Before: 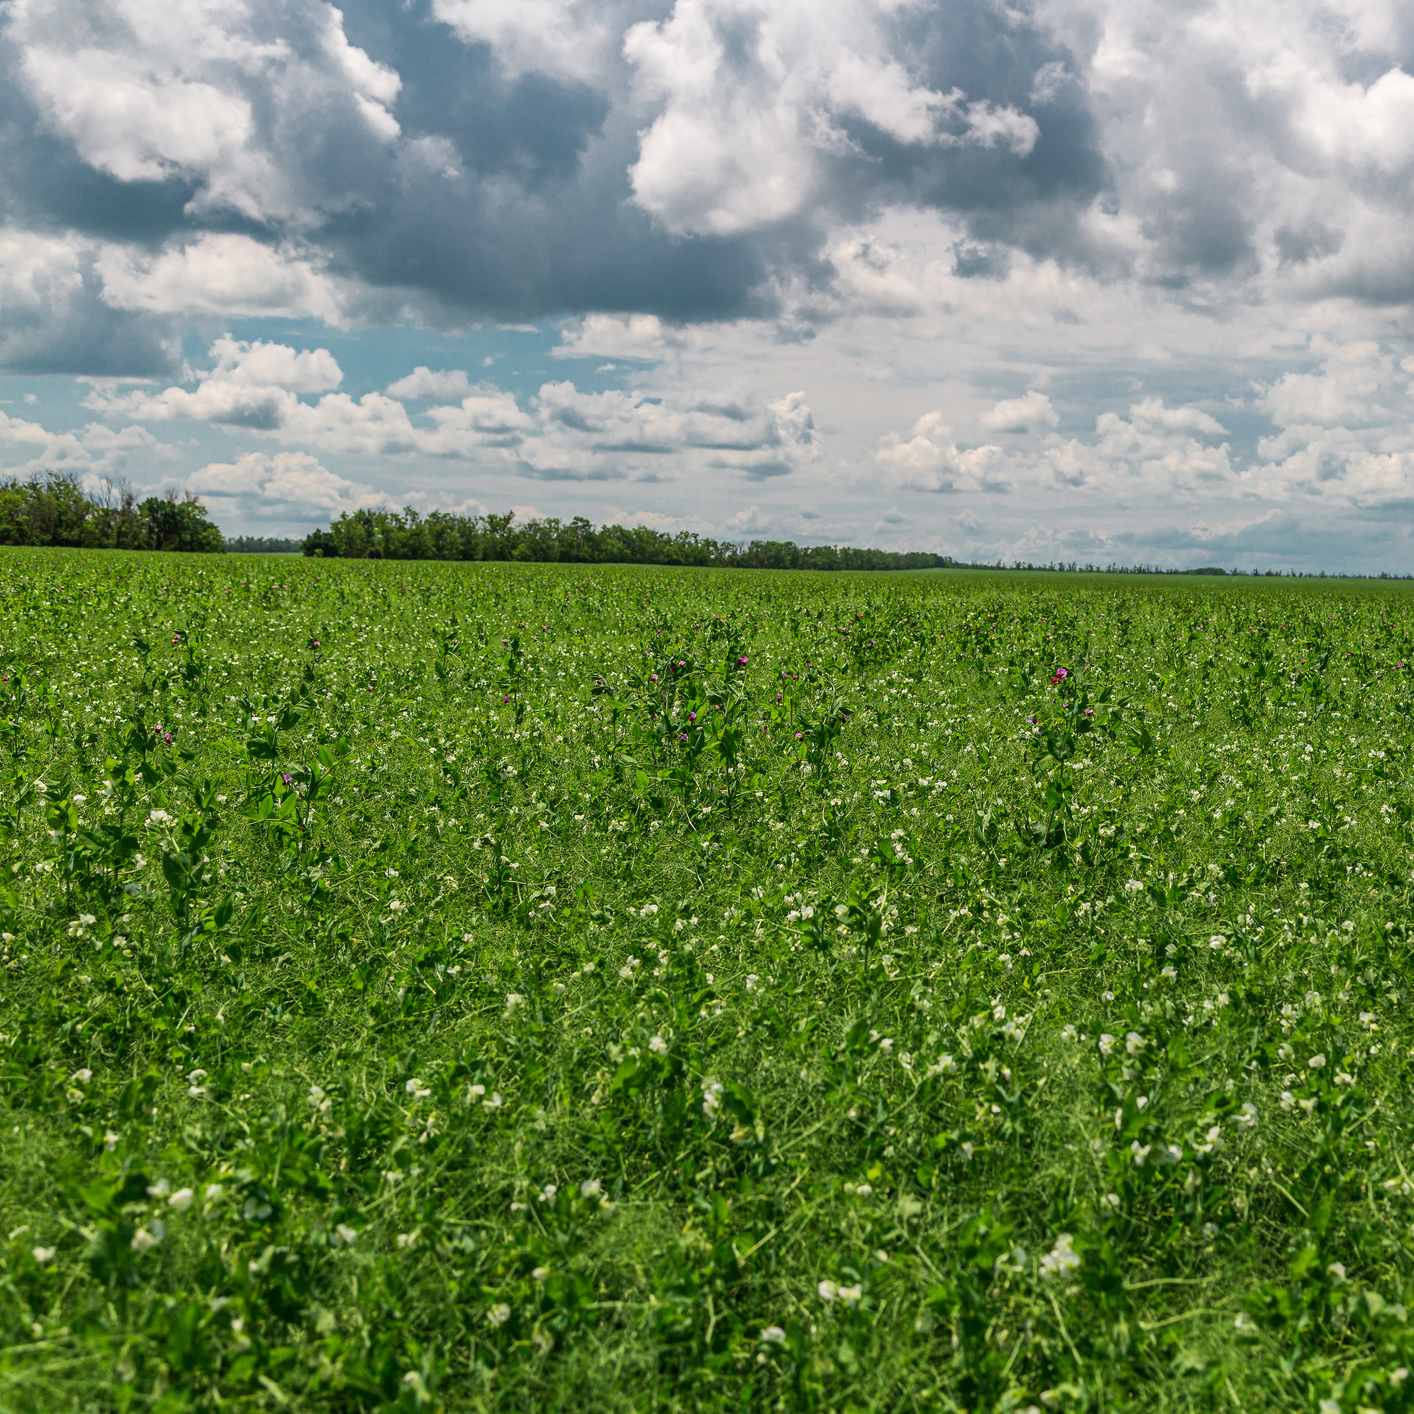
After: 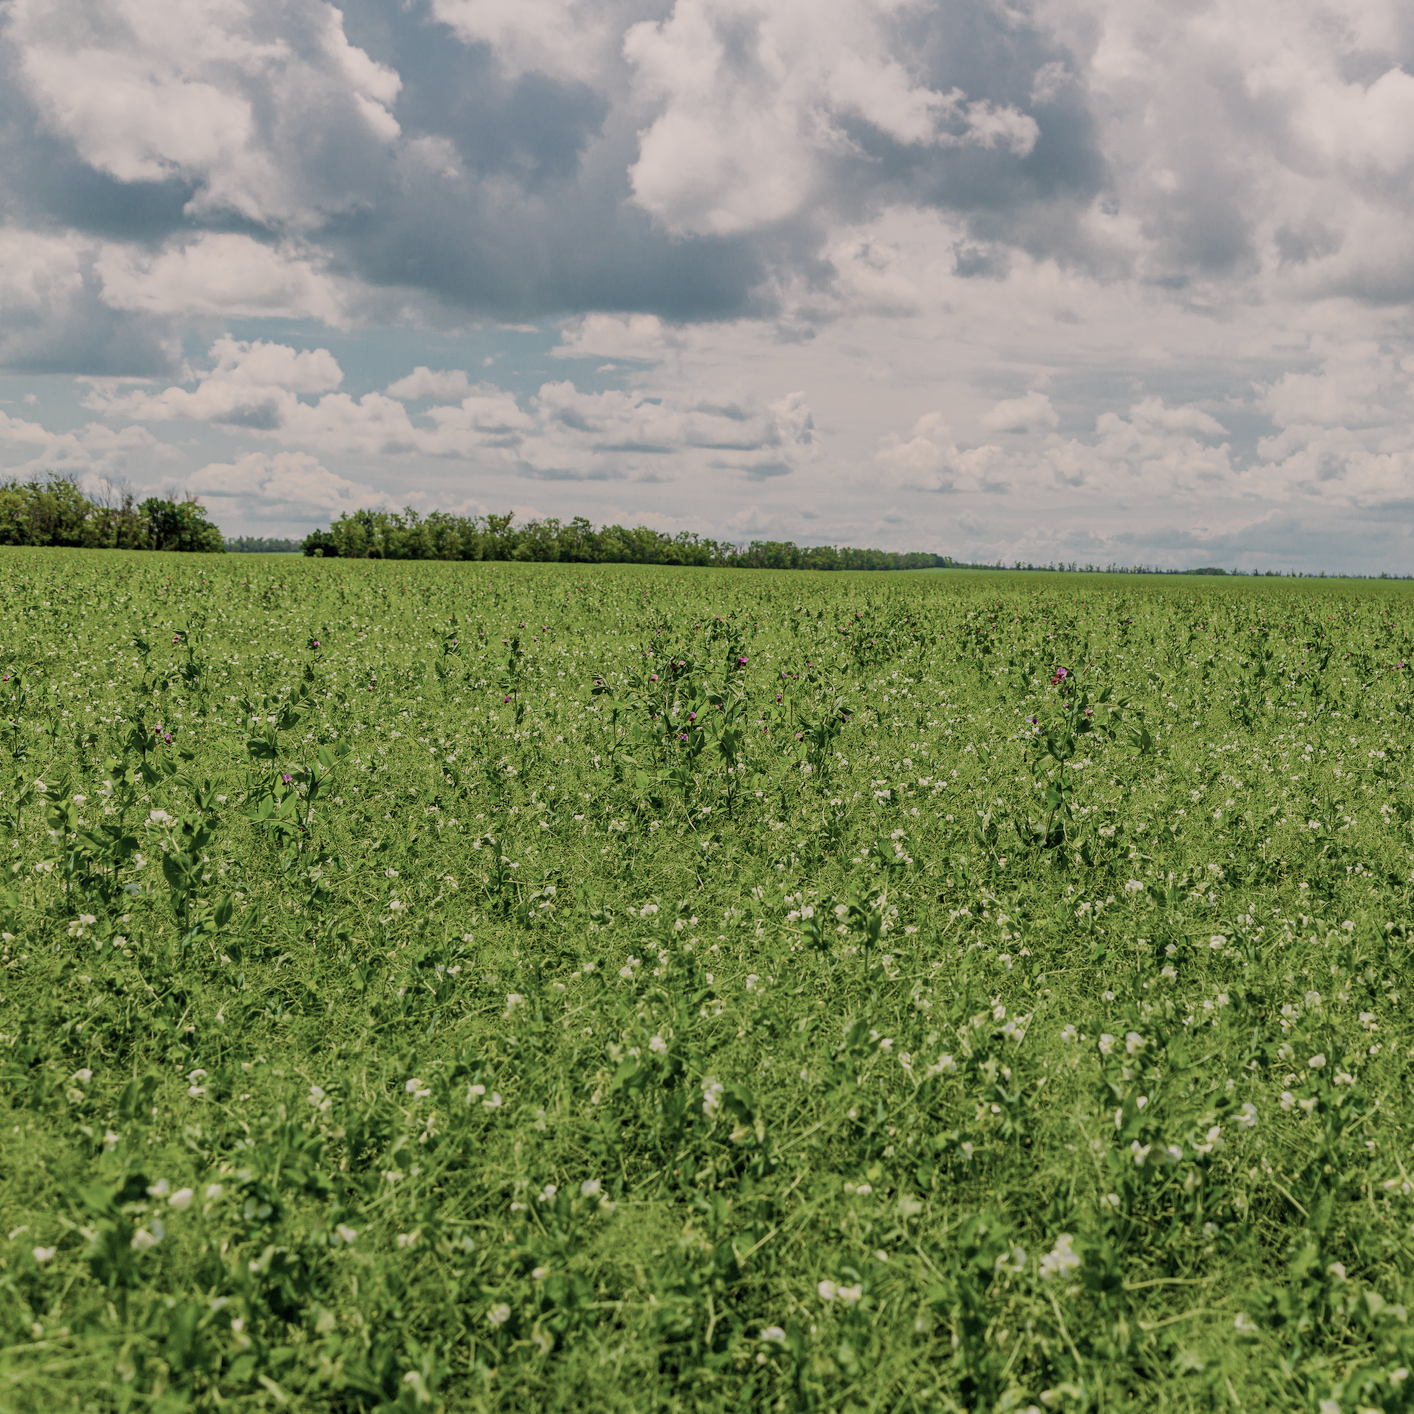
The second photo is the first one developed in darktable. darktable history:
color balance rgb: perceptual saturation grading › global saturation 20%, perceptual saturation grading › highlights -25.806%, perceptual saturation grading › shadows 49.43%, perceptual brilliance grading › mid-tones 9.755%, perceptual brilliance grading › shadows 15.14%, contrast 4.704%
color correction: highlights a* 5.59, highlights b* 5.23, saturation 0.644
exposure: exposure 0.201 EV, compensate highlight preservation false
filmic rgb: black relative exposure -8.89 EV, white relative exposure 4.99 EV, target black luminance 0%, hardness 3.77, latitude 66.63%, contrast 0.818, highlights saturation mix 11.21%, shadows ↔ highlights balance 20.36%
